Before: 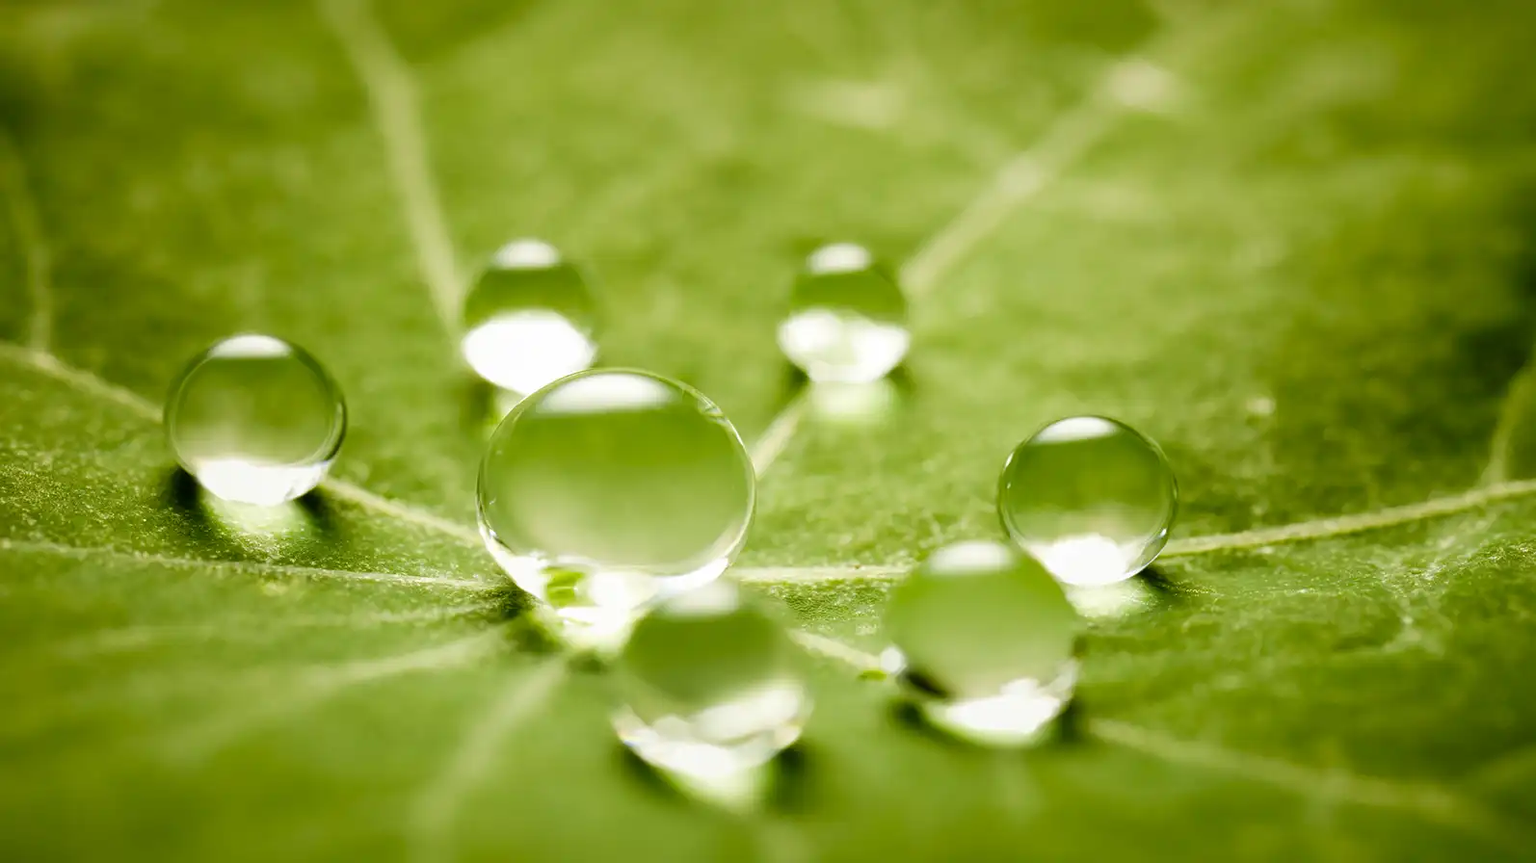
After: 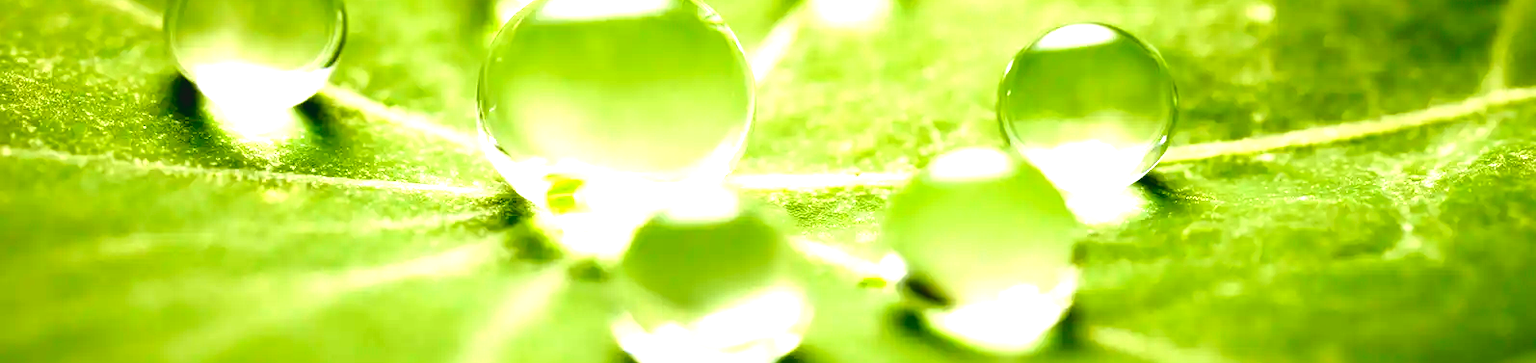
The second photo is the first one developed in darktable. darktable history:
color balance rgb: global offset › luminance 0.494%, perceptual saturation grading › global saturation 27.528%, perceptual saturation grading › highlights -25.485%, perceptual saturation grading › shadows 25.211%, global vibrance 9.848%
contrast brightness saturation: contrast -0.081, brightness -0.033, saturation -0.109
exposure: black level correction 0.001, exposure 1.399 EV, compensate highlight preservation false
crop: top 45.537%, bottom 12.293%
